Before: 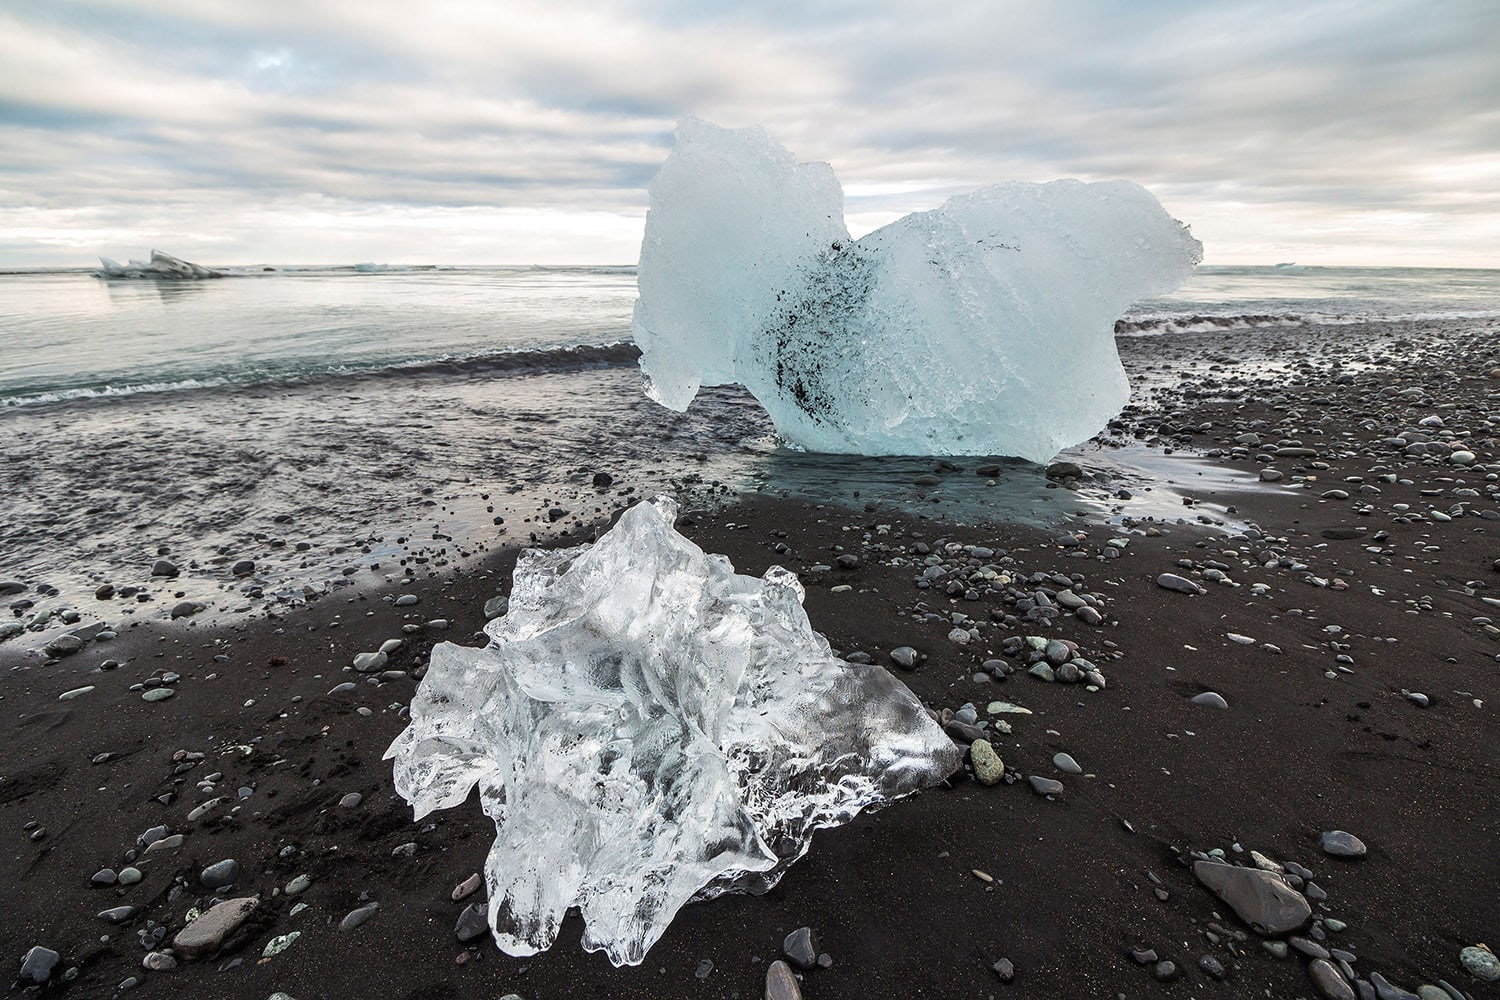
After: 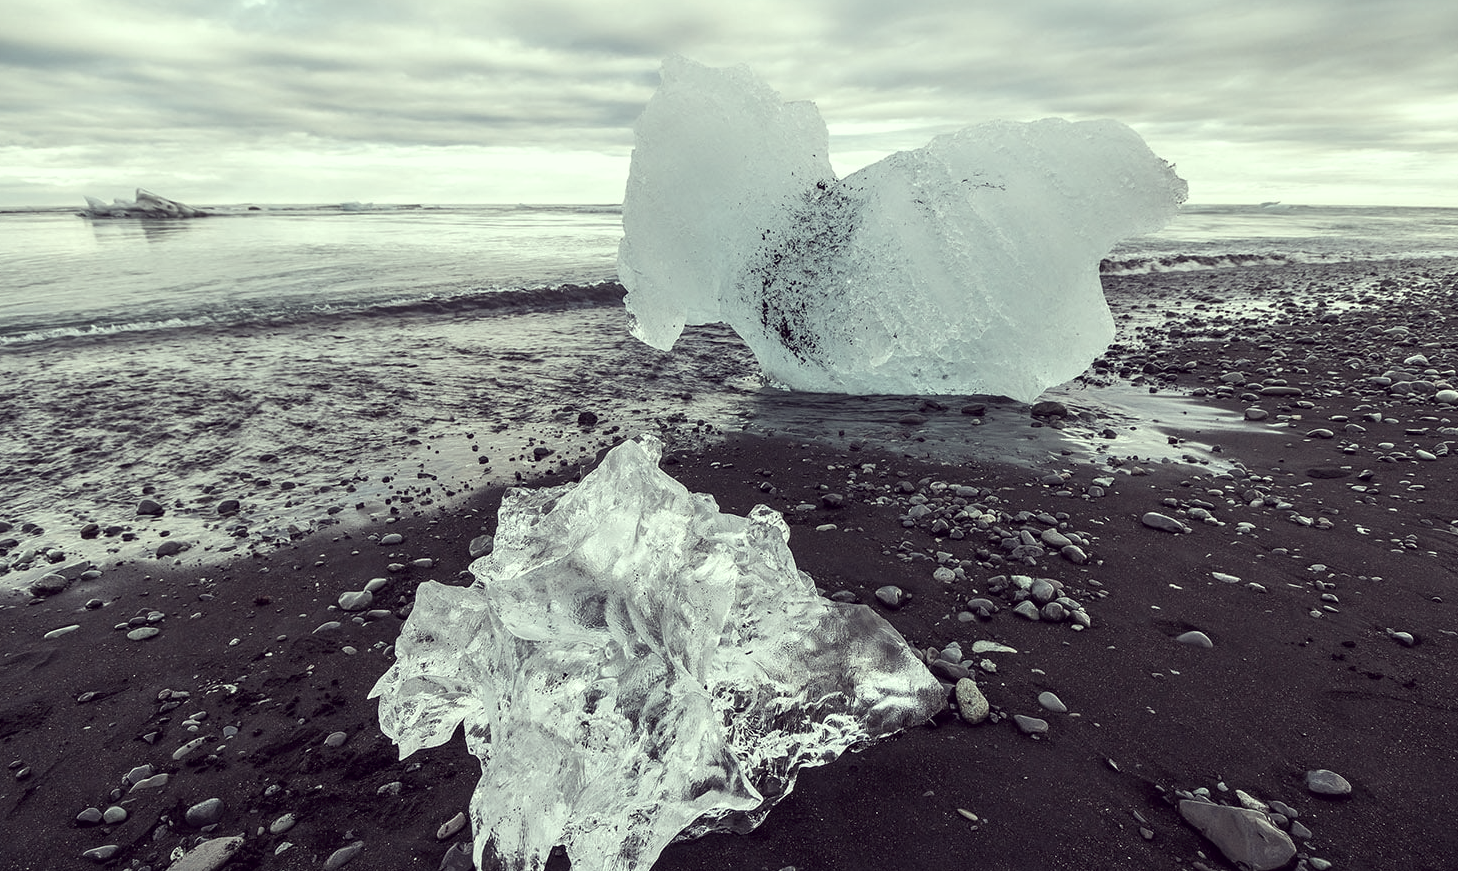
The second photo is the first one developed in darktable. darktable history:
color correction: highlights a* -20.97, highlights b* 20.01, shadows a* 19.96, shadows b* -19.81, saturation 0.447
local contrast: highlights 104%, shadows 101%, detail 120%, midtone range 0.2
crop: left 1.063%, top 6.169%, right 1.671%, bottom 6.645%
